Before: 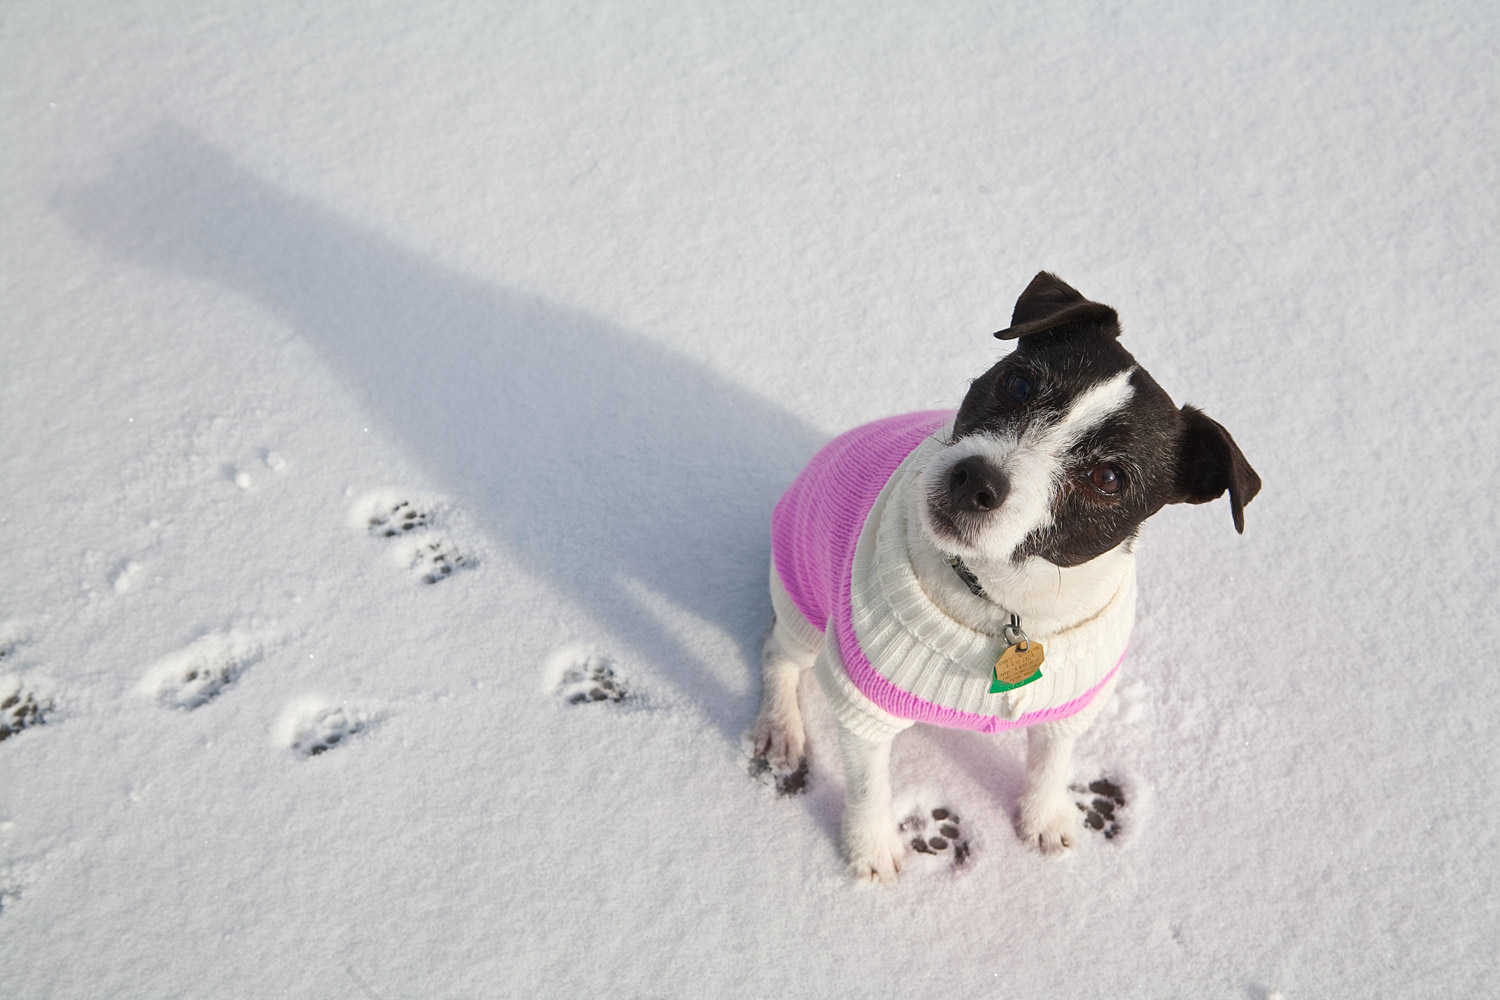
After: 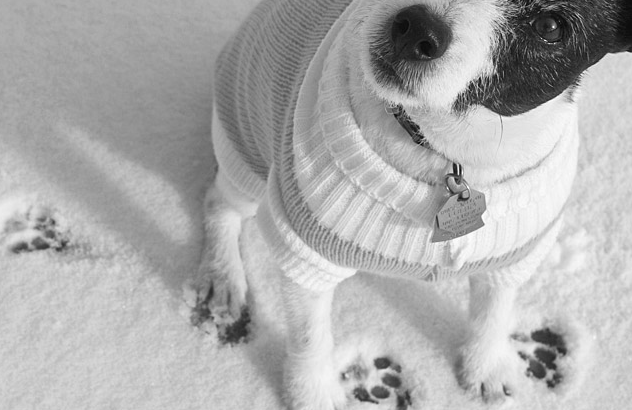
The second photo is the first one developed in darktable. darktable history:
crop: left 37.221%, top 45.169%, right 20.63%, bottom 13.777%
monochrome: a 1.94, b -0.638
